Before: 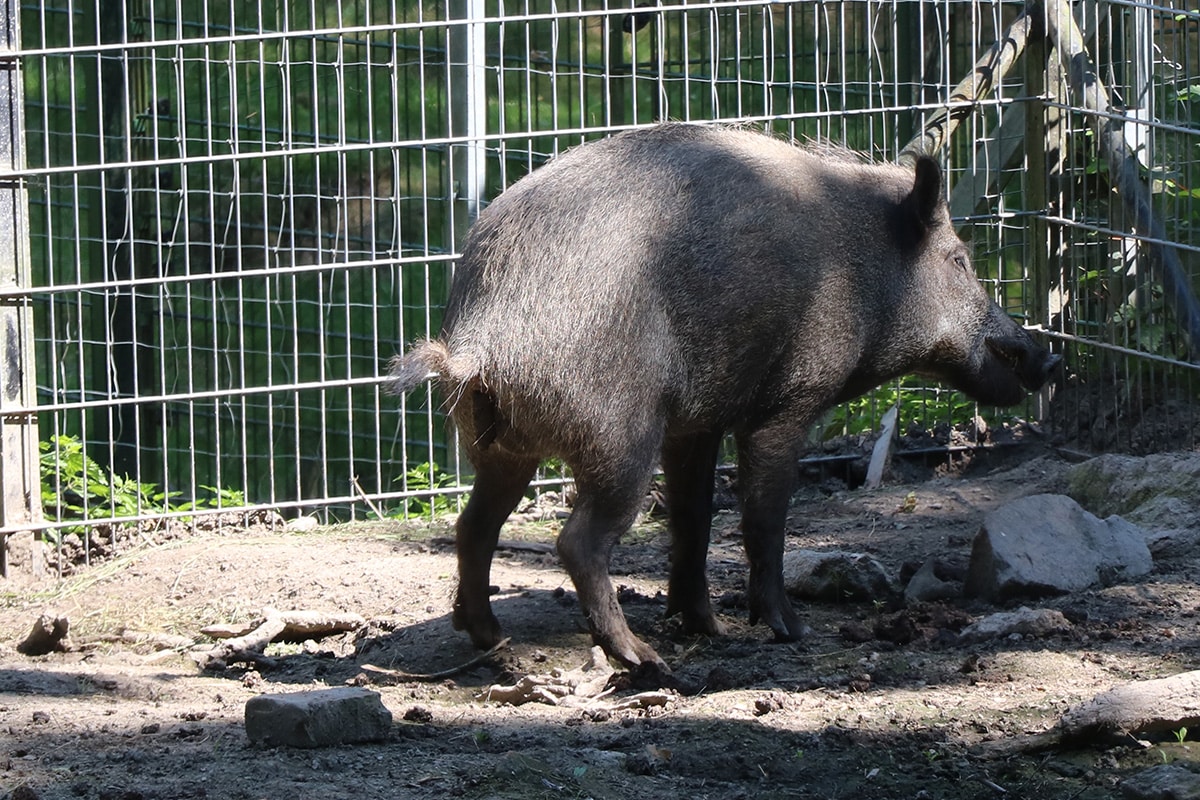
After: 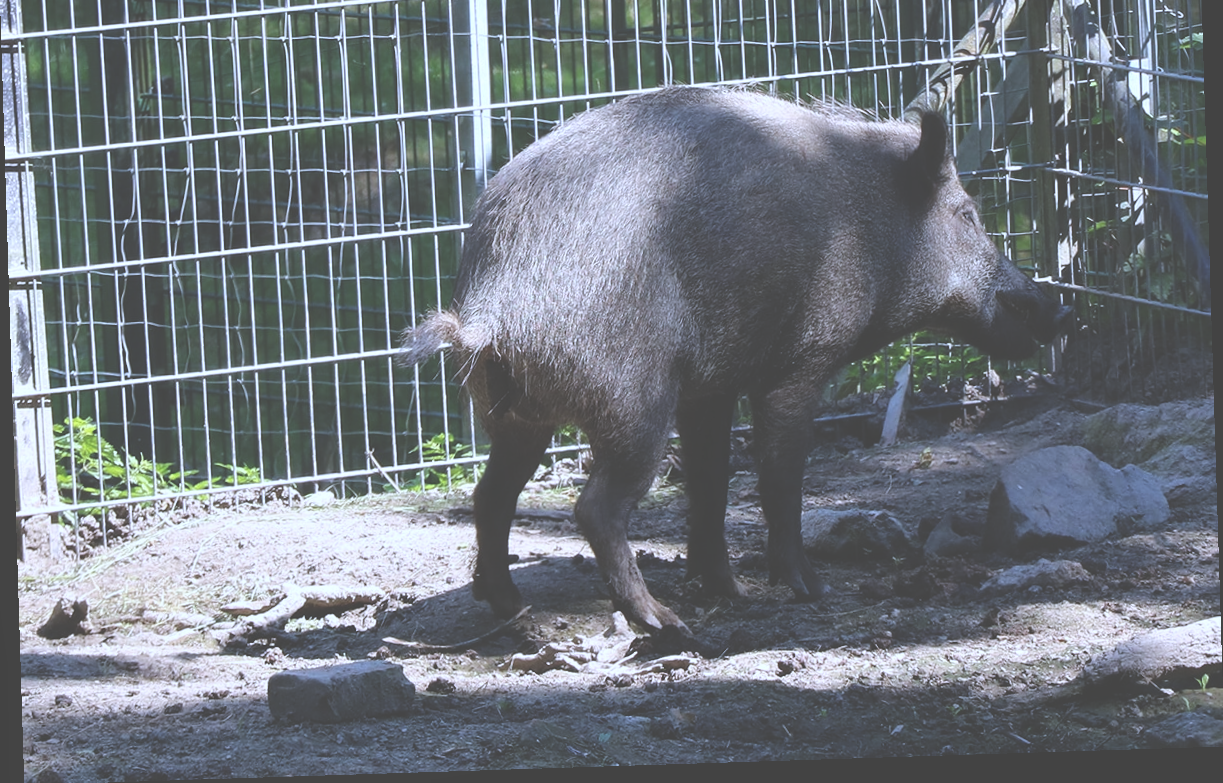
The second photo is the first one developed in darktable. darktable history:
exposure: black level correction -0.062, exposure -0.05 EV, compensate highlight preservation false
crop and rotate: top 6.25%
rotate and perspective: rotation -1.77°, lens shift (horizontal) 0.004, automatic cropping off
tone equalizer: on, module defaults
white balance: red 0.948, green 1.02, blue 1.176
